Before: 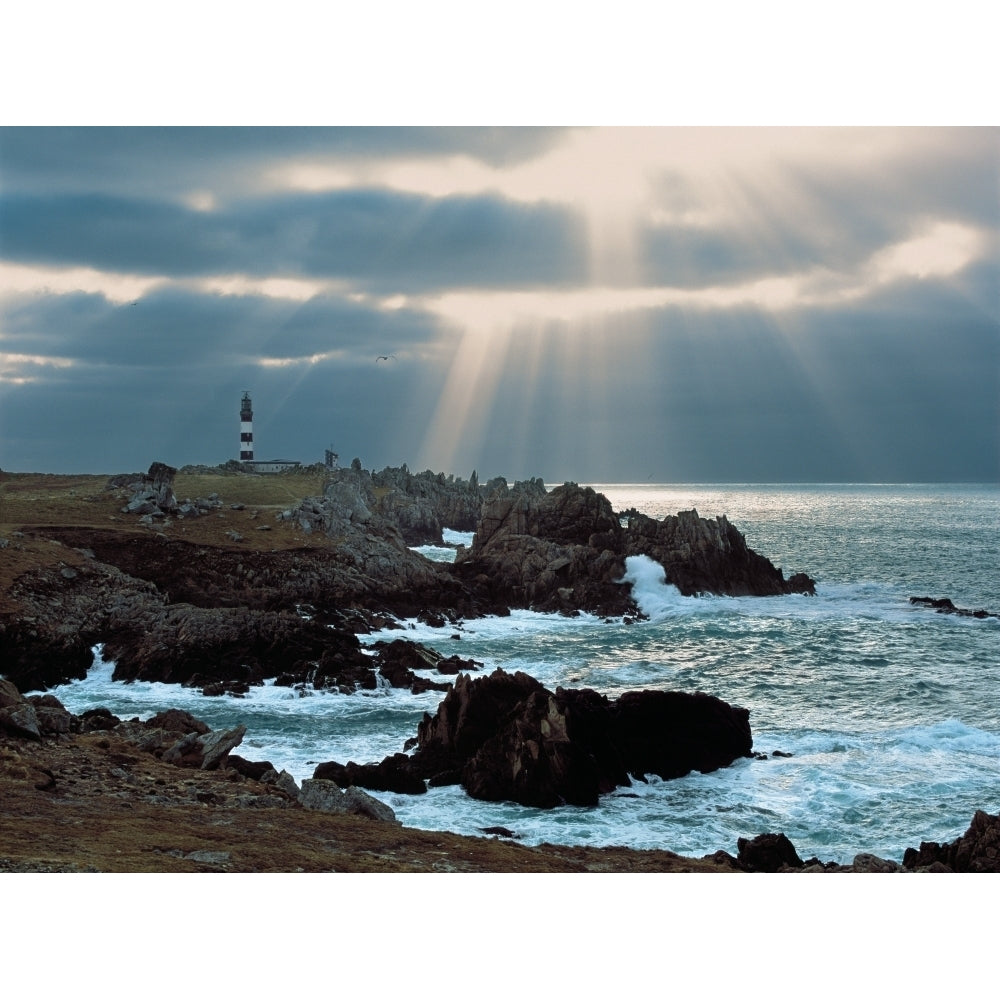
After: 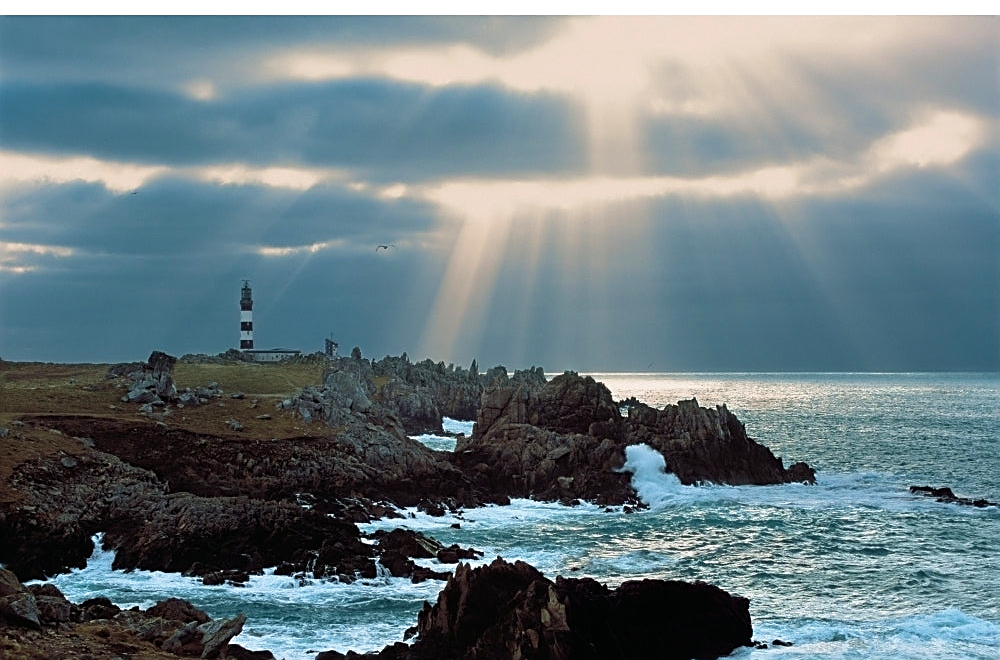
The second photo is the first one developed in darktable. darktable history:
sharpen: on, module defaults
crop: top 11.152%, bottom 22.397%
velvia: on, module defaults
